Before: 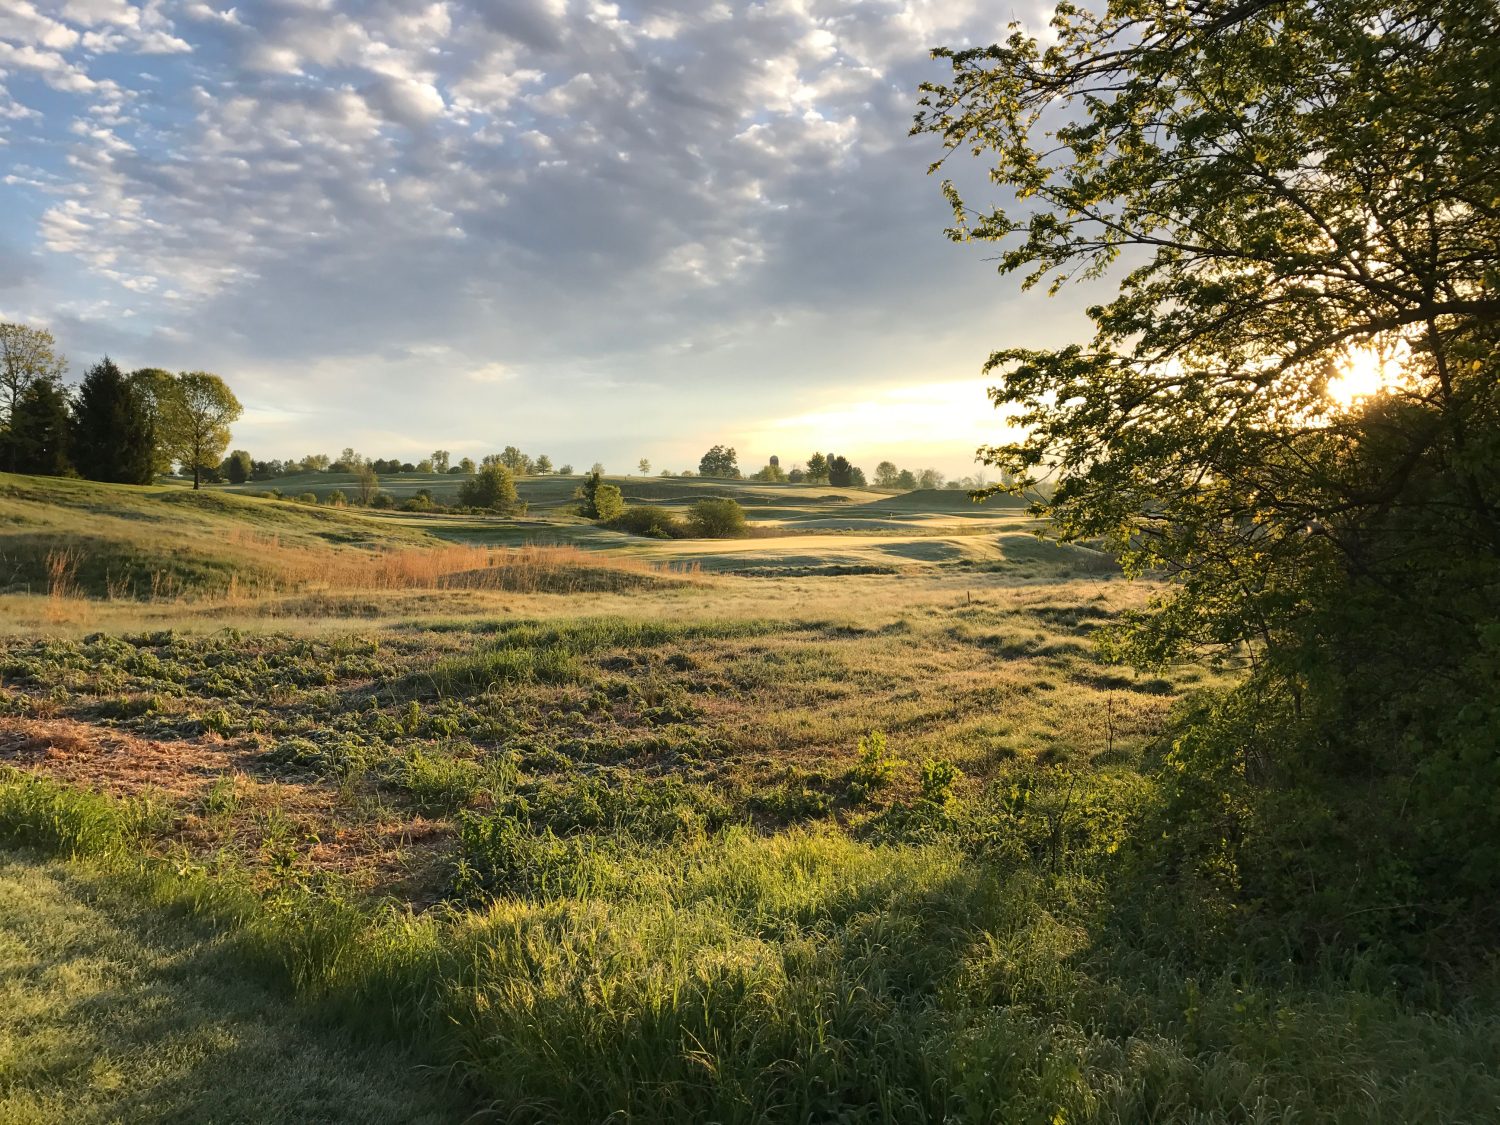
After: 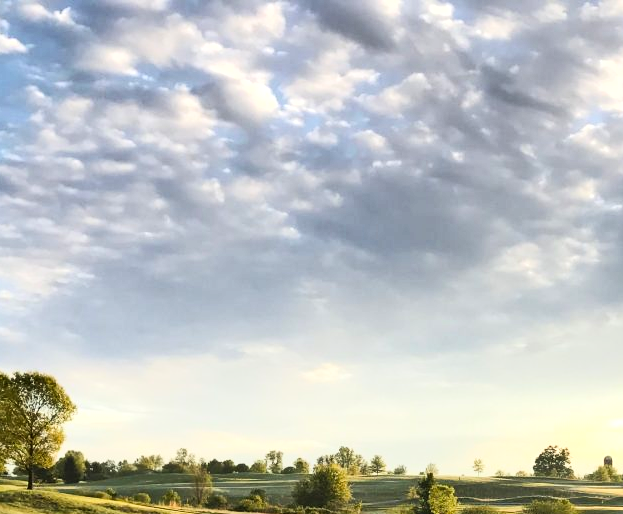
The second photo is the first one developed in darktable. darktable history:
crop and rotate: left 11.093%, top 0.053%, right 47.368%, bottom 54.193%
tone curve: curves: ch0 [(0.003, 0.032) (0.037, 0.037) (0.142, 0.117) (0.279, 0.311) (0.405, 0.49) (0.526, 0.651) (0.722, 0.857) (0.875, 0.946) (1, 0.98)]; ch1 [(0, 0) (0.305, 0.325) (0.453, 0.437) (0.482, 0.473) (0.501, 0.498) (0.515, 0.523) (0.559, 0.591) (0.6, 0.659) (0.656, 0.71) (1, 1)]; ch2 [(0, 0) (0.323, 0.277) (0.424, 0.396) (0.479, 0.484) (0.499, 0.502) (0.515, 0.537) (0.564, 0.595) (0.644, 0.703) (0.742, 0.803) (1, 1)], color space Lab, linked channels, preserve colors none
shadows and highlights: shadows 59.83, highlights -60.42, highlights color adjustment 0.404%, soften with gaussian
exposure: black level correction 0.001, exposure 0.498 EV, compensate highlight preservation false
